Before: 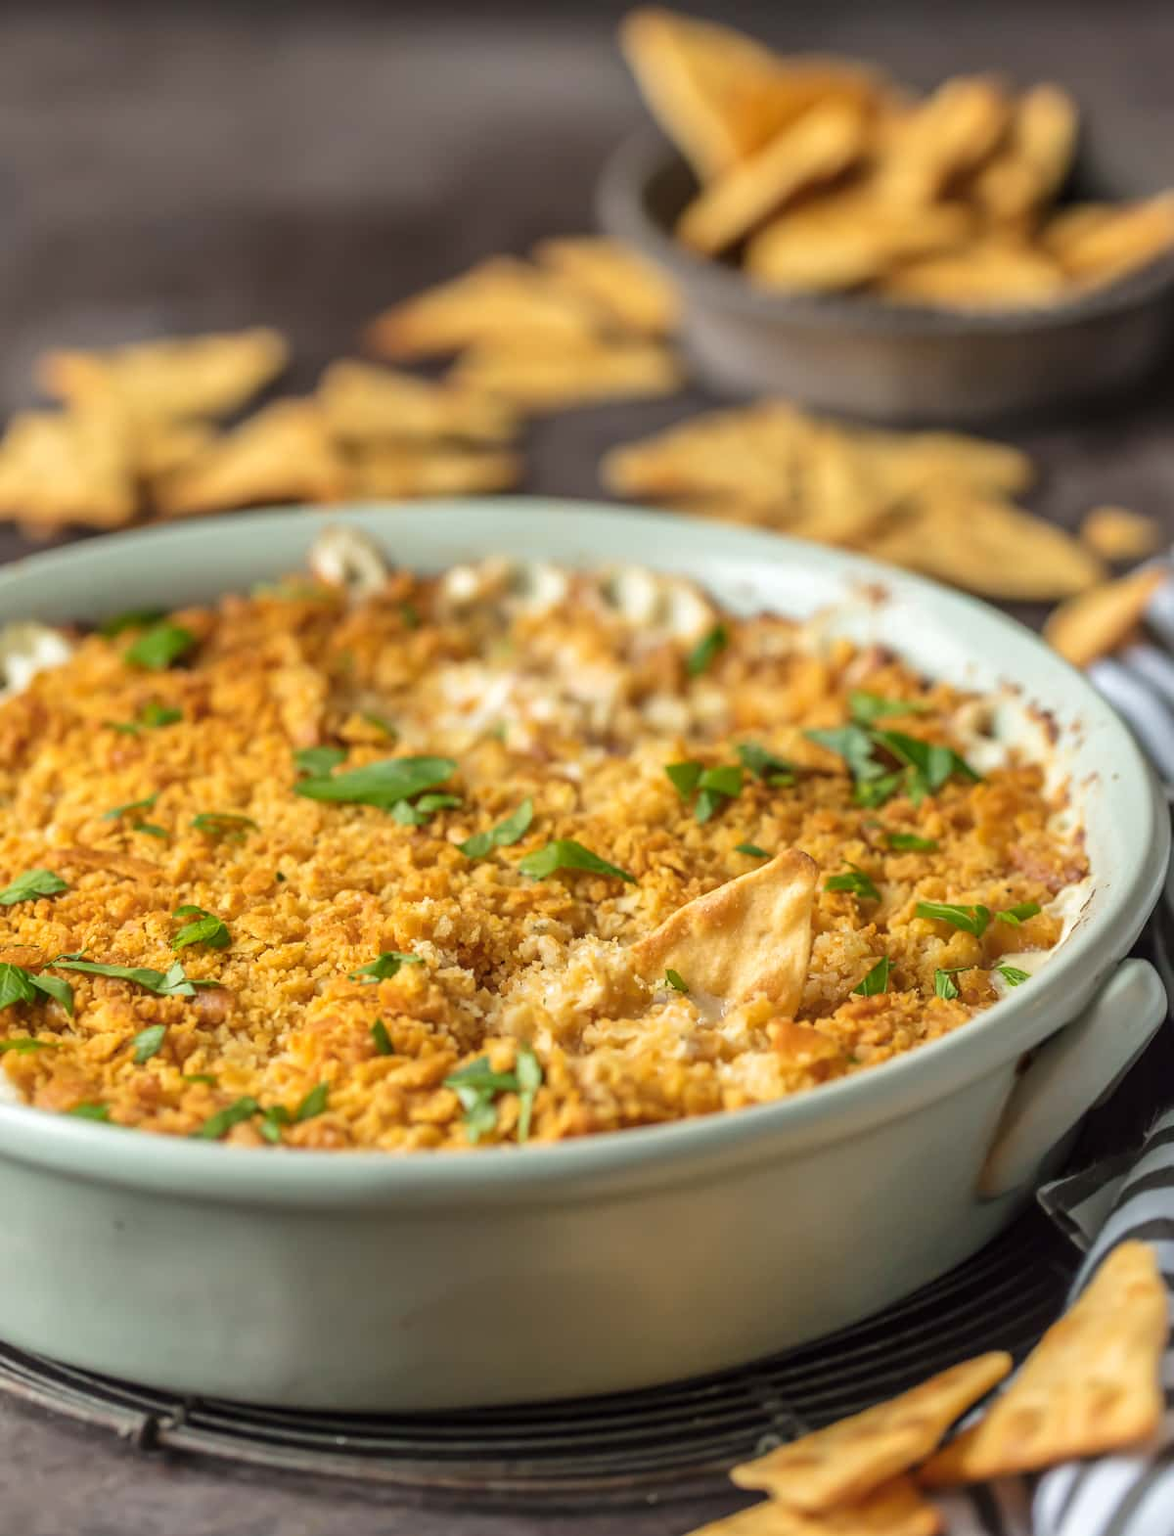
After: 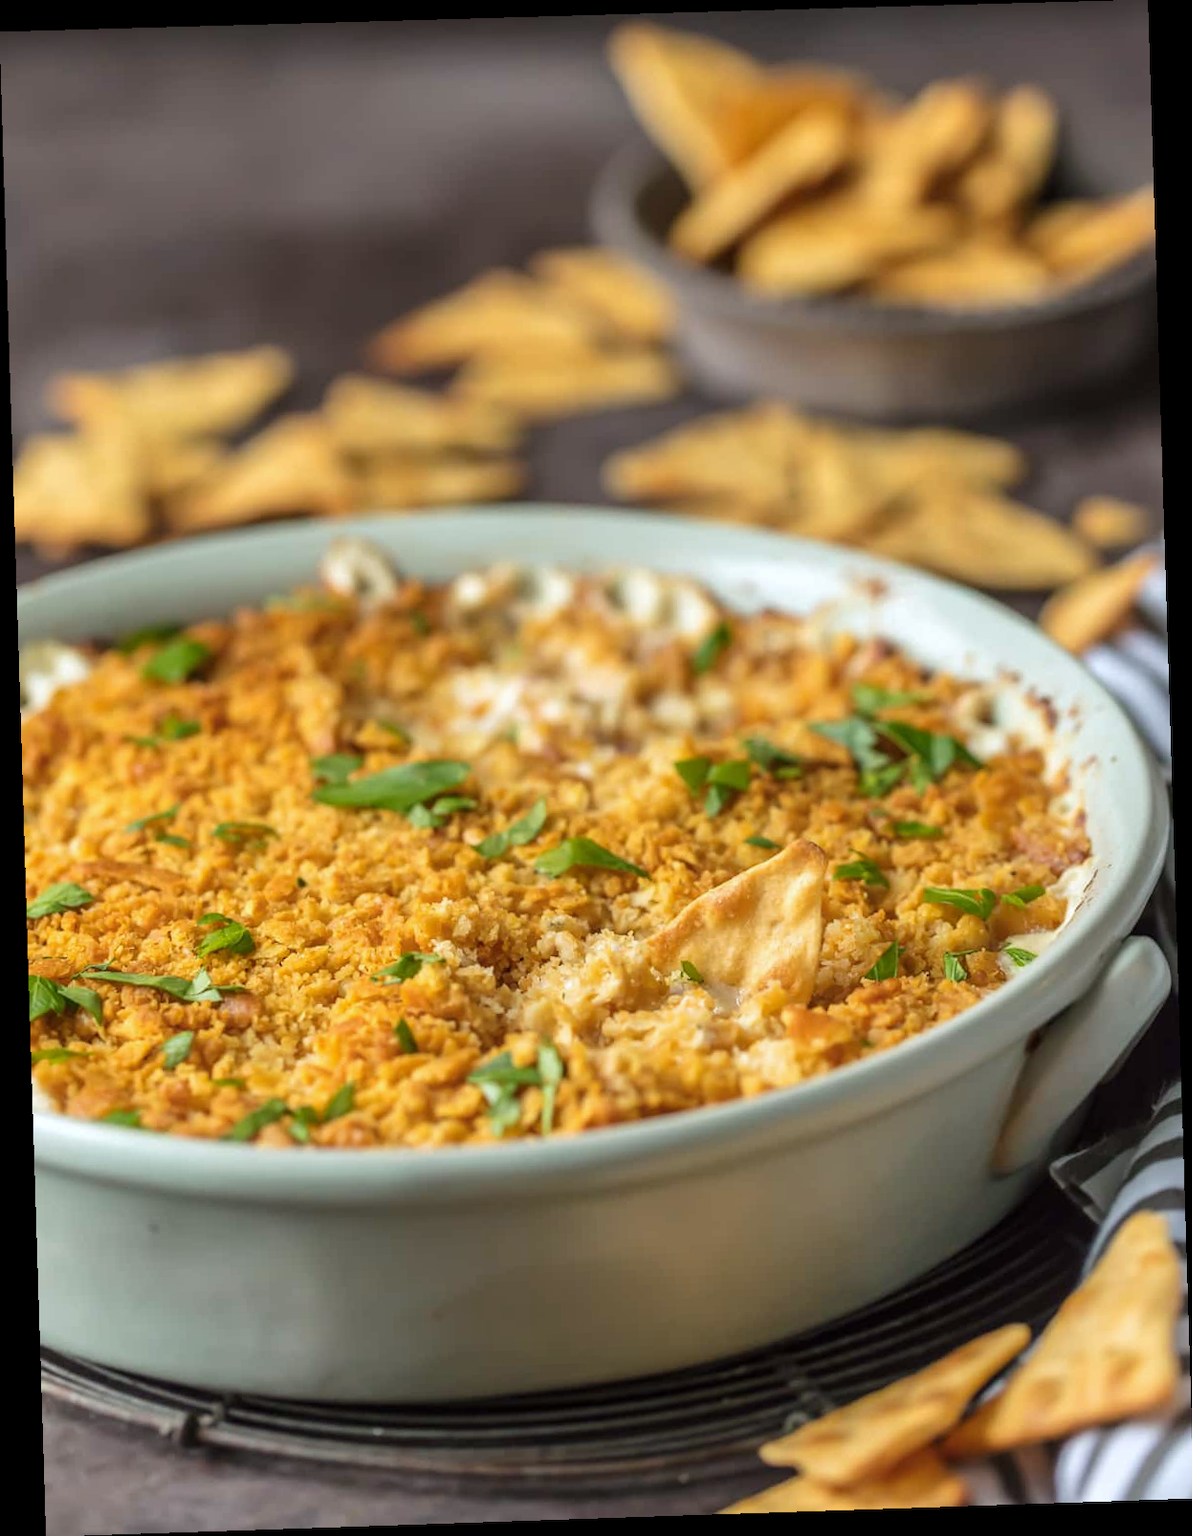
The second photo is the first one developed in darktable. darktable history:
rotate and perspective: rotation -1.77°, lens shift (horizontal) 0.004, automatic cropping off
white balance: red 0.983, blue 1.036
